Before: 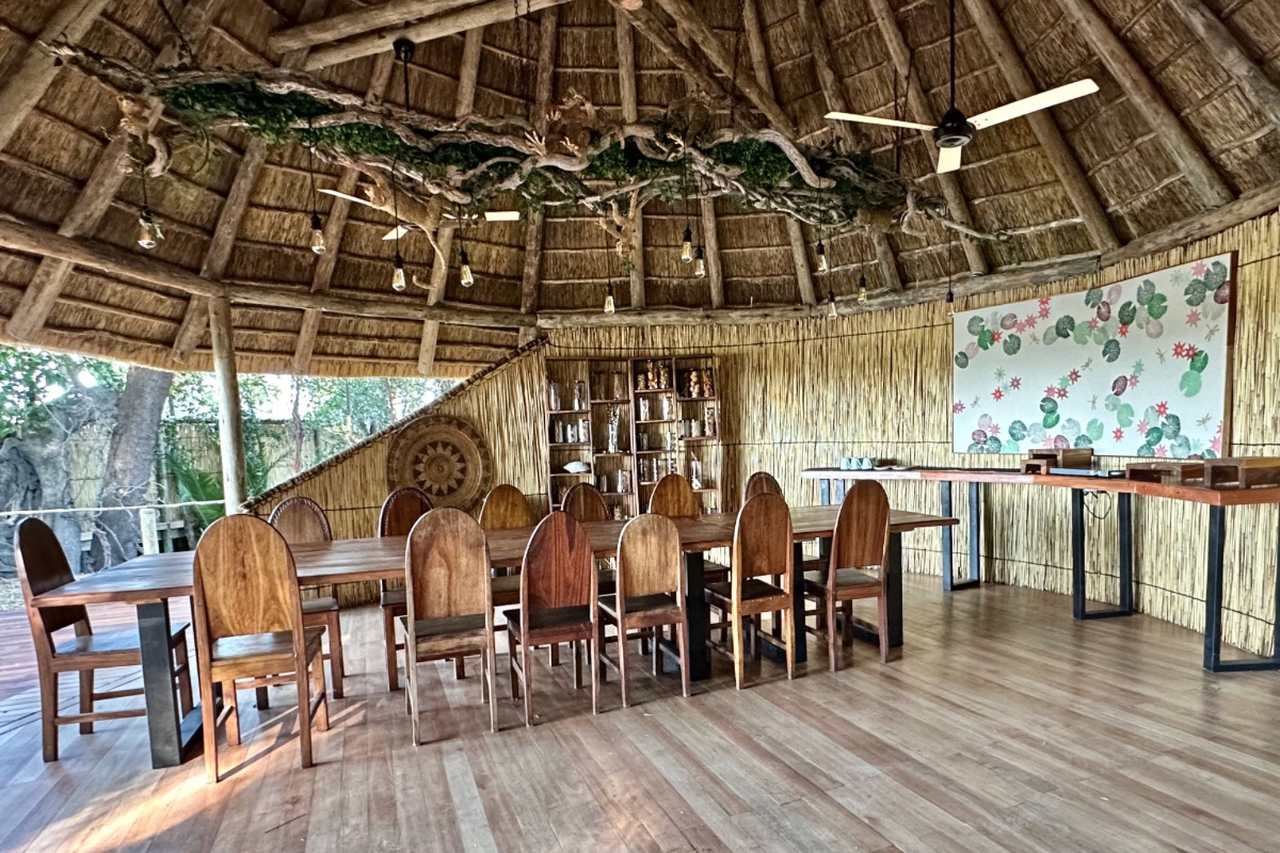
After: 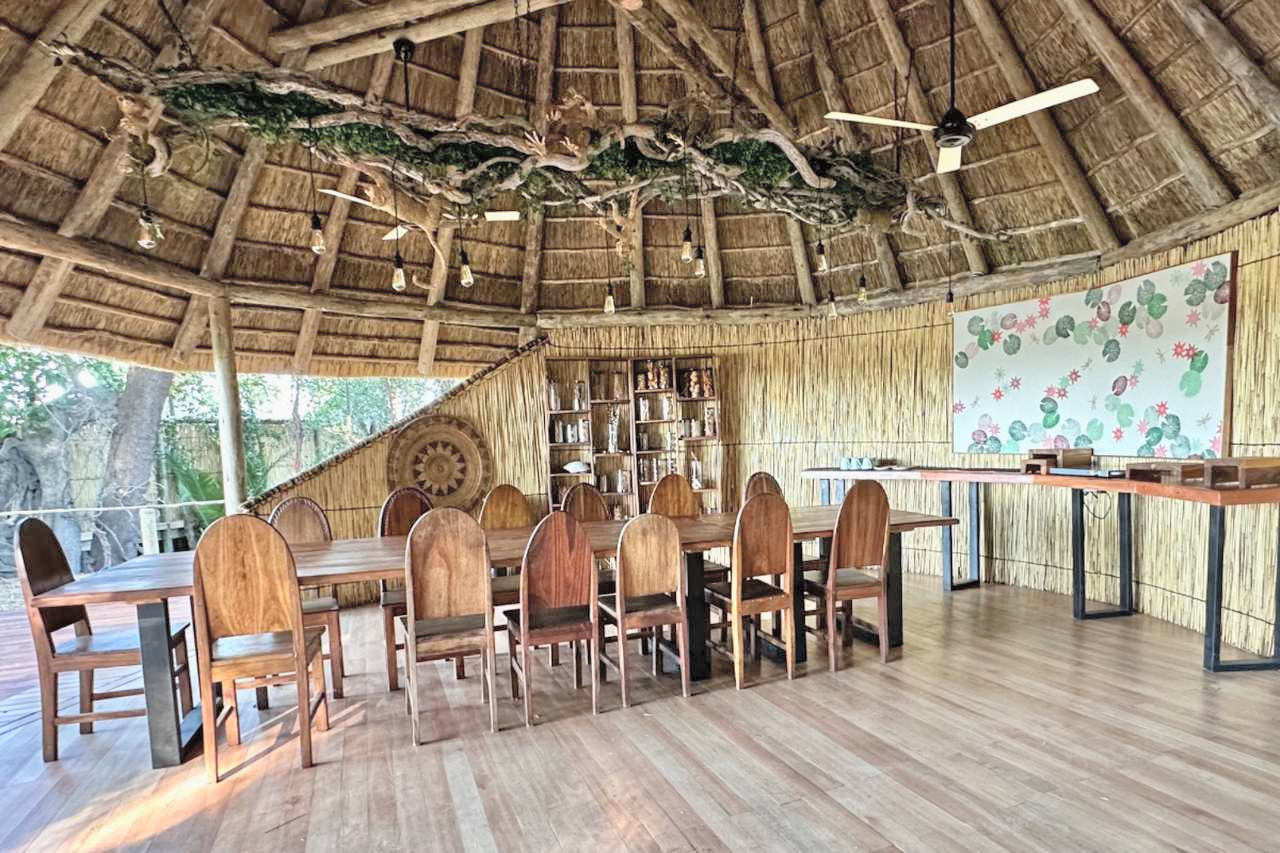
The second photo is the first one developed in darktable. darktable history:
exposure: exposure -0.116 EV, compensate exposure bias true, compensate highlight preservation false
contrast brightness saturation: brightness 0.28
